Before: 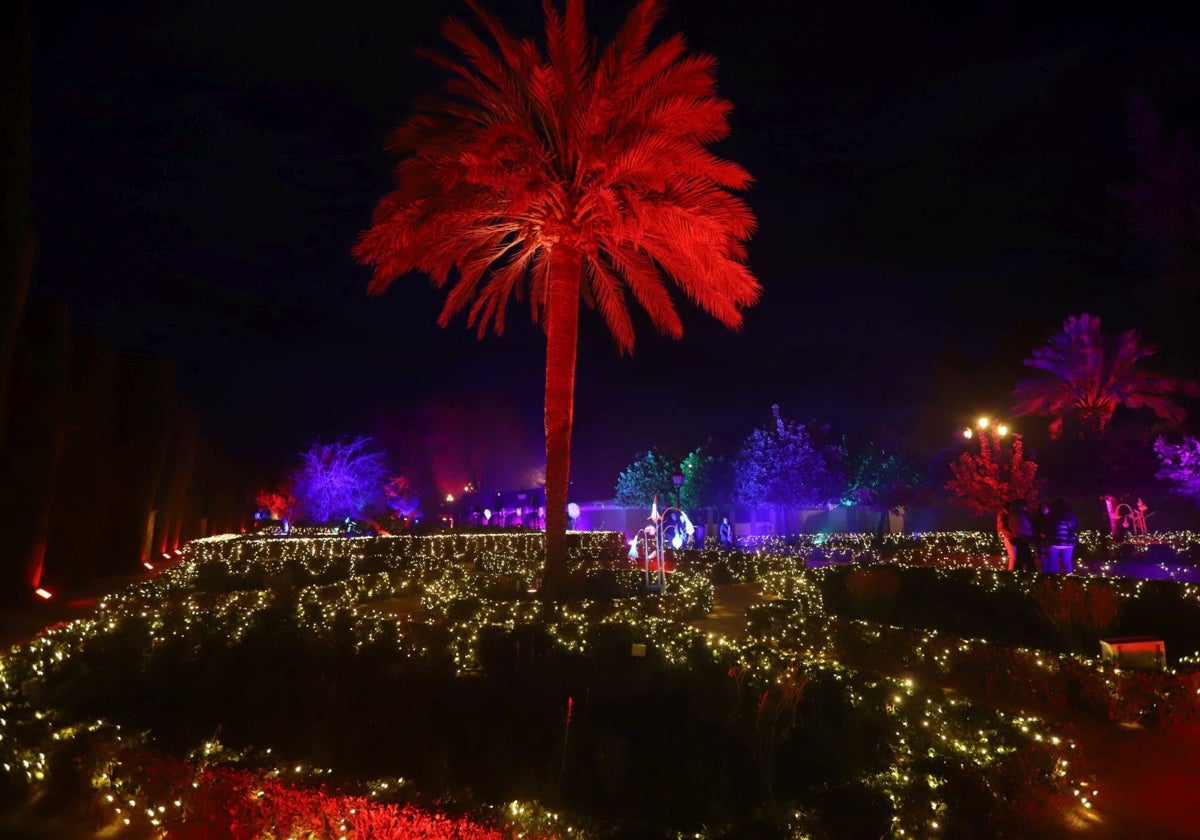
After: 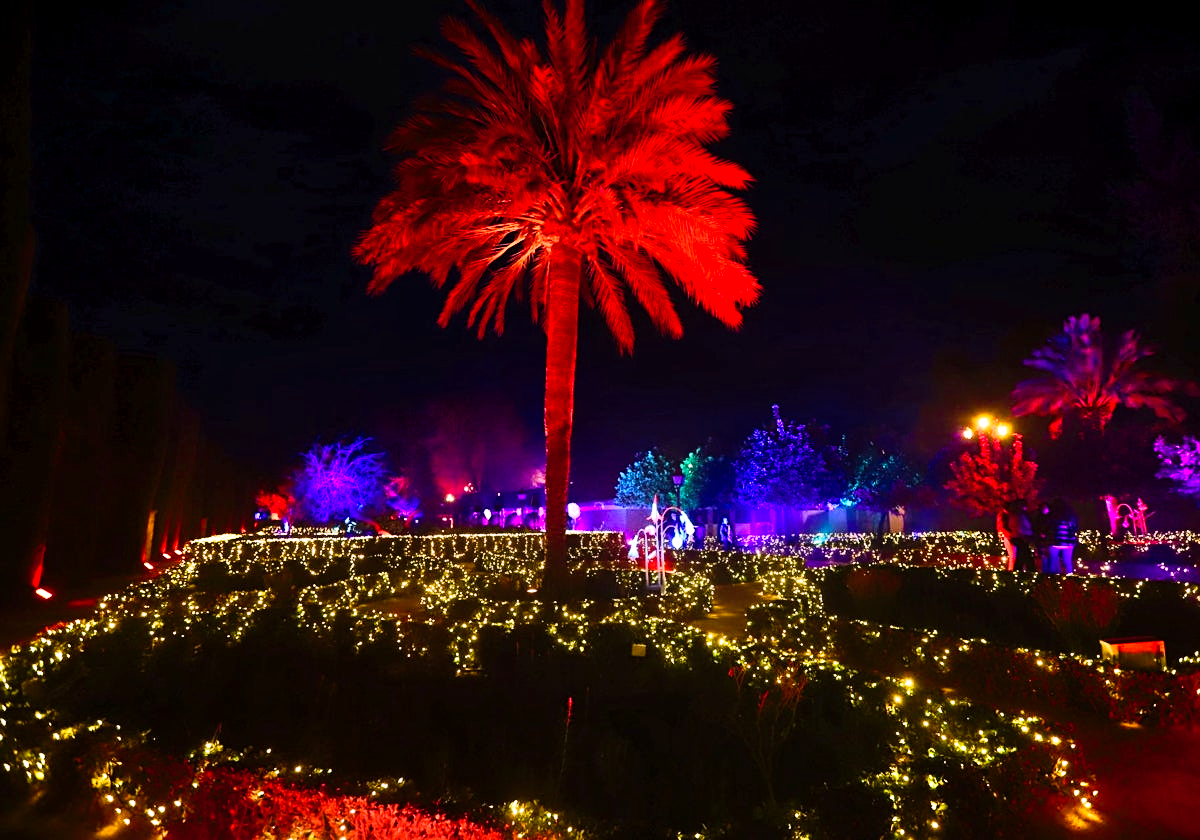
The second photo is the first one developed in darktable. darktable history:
color balance rgb: shadows lift › luminance -20%, power › hue 72.24°, highlights gain › luminance 15%, global offset › hue 171.6°, perceptual saturation grading › global saturation 14.09%, perceptual saturation grading › highlights -25%, perceptual saturation grading › shadows 25%, global vibrance 25%, contrast 10%
sharpen: amount 0.2
shadows and highlights: white point adjustment 1, soften with gaussian
